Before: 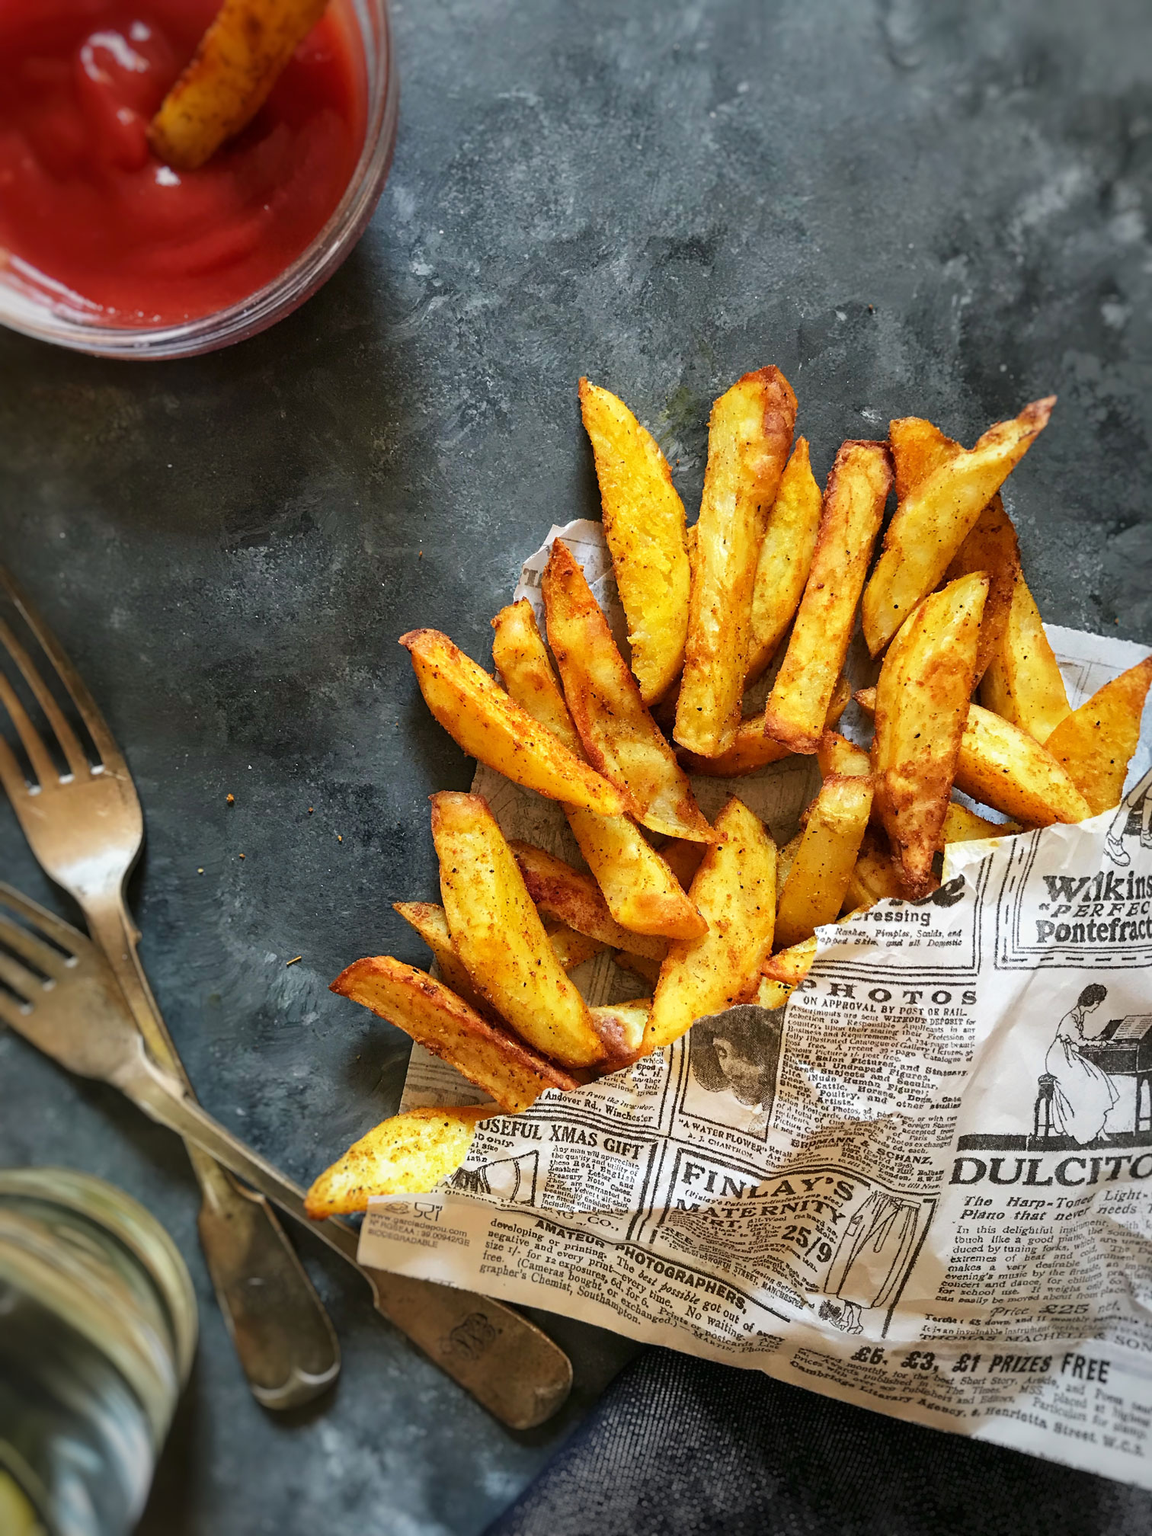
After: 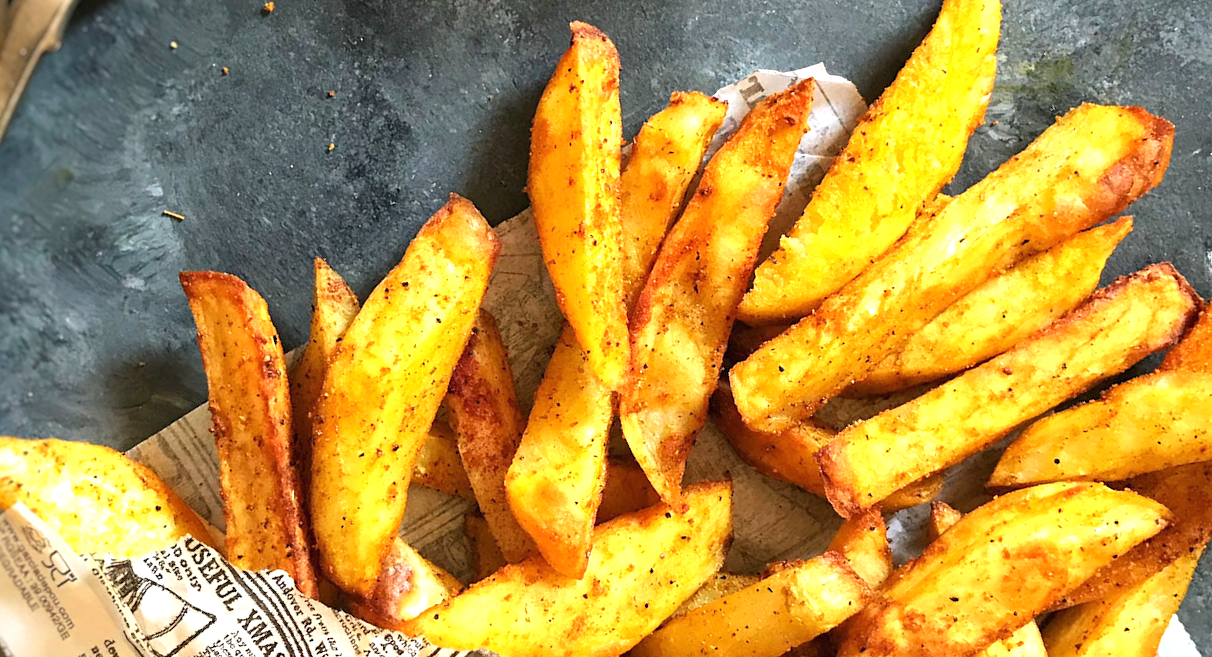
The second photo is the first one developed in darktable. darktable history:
crop and rotate: angle -46.03°, top 16.736%, right 1.008%, bottom 11.745%
exposure: black level correction 0, exposure 0.697 EV, compensate exposure bias true, compensate highlight preservation false
